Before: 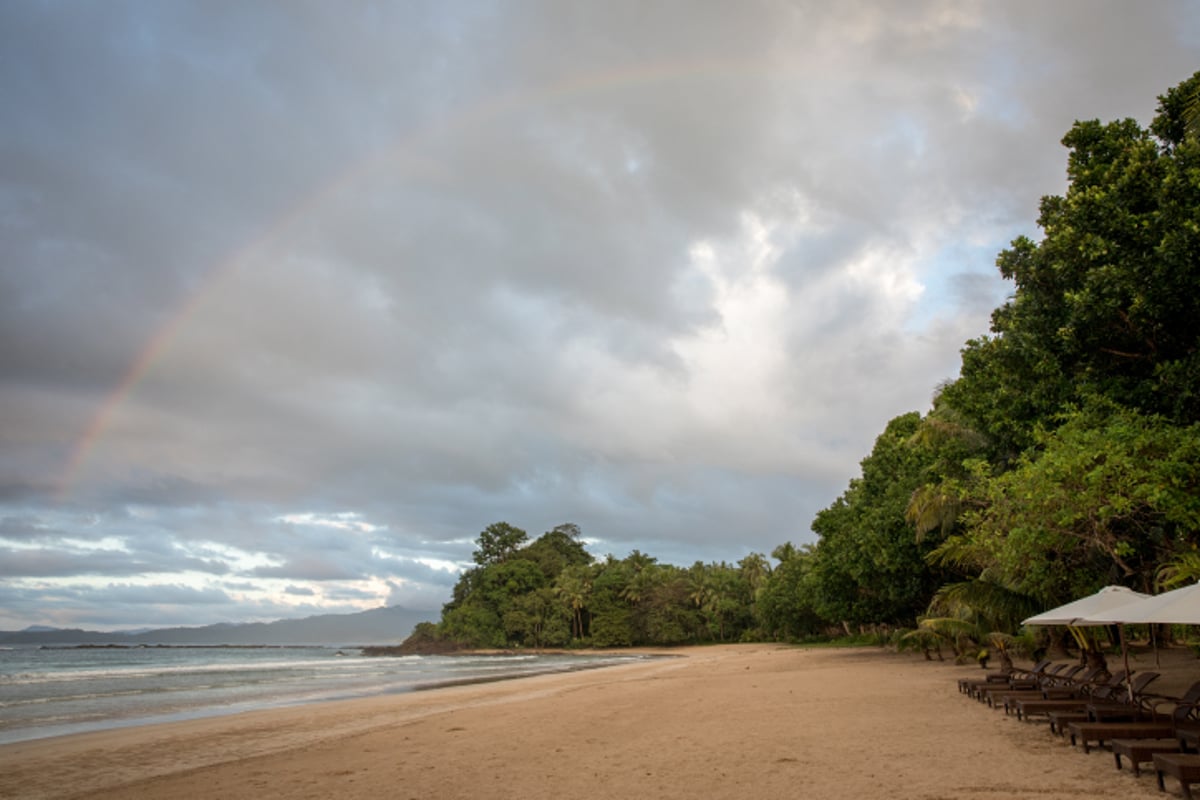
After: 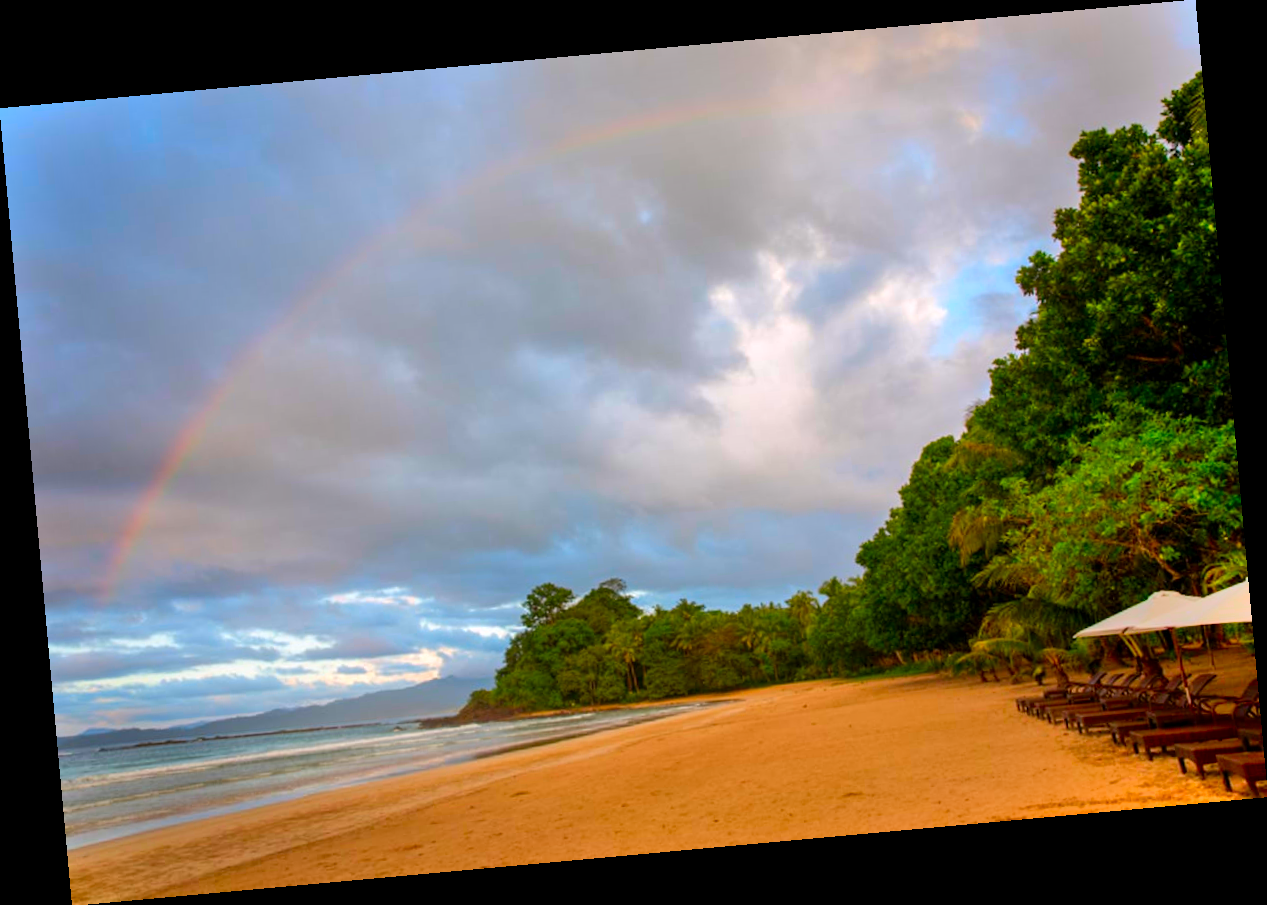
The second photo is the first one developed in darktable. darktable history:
shadows and highlights: soften with gaussian
rotate and perspective: rotation -5.2°, automatic cropping off
color correction: highlights a* 1.59, highlights b* -1.7, saturation 2.48
exposure: black level correction 0.001, compensate highlight preservation false
